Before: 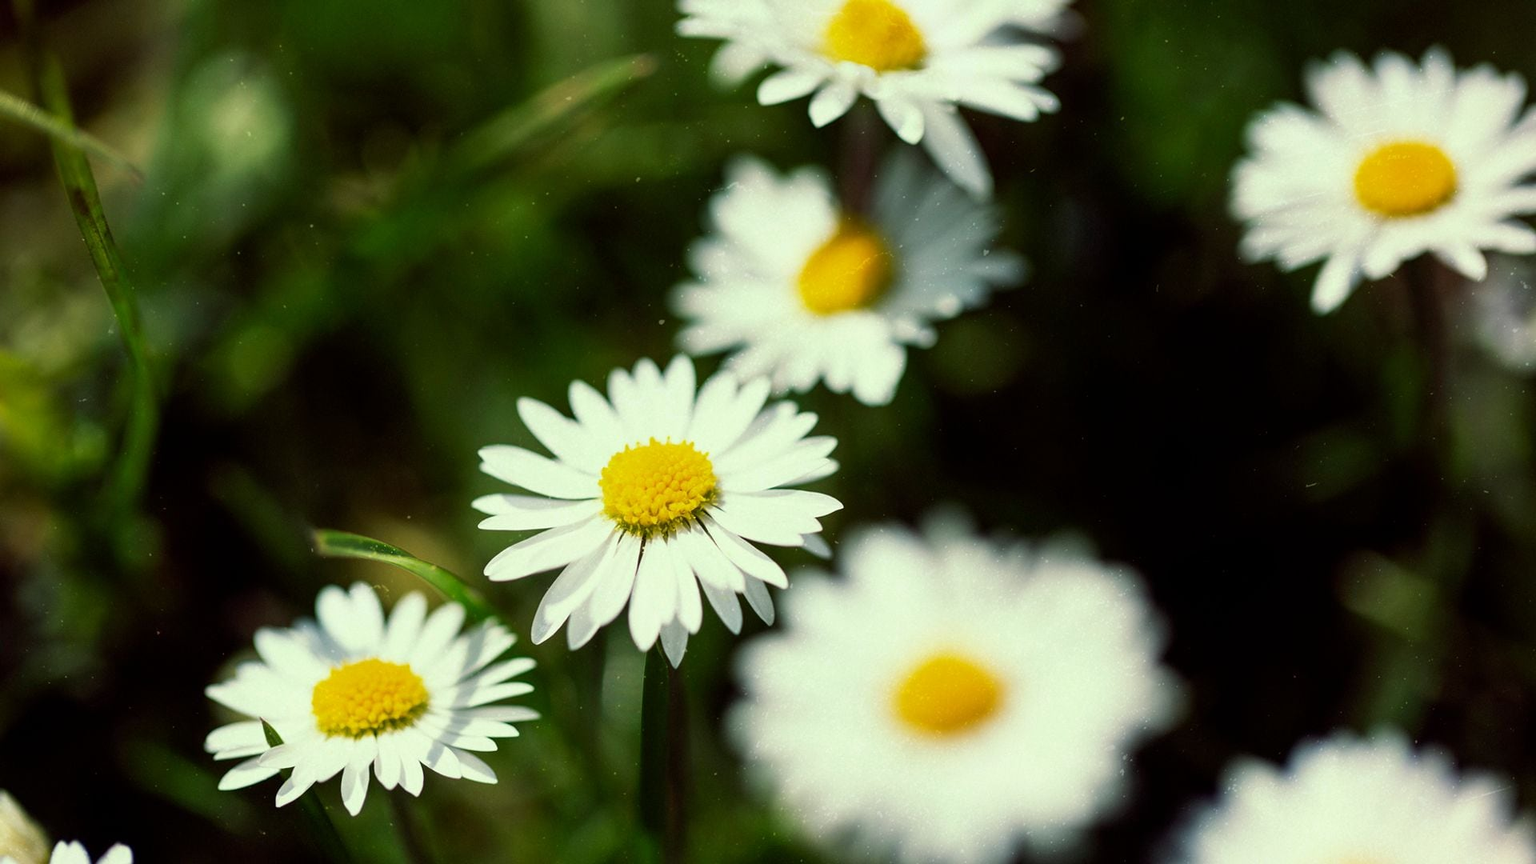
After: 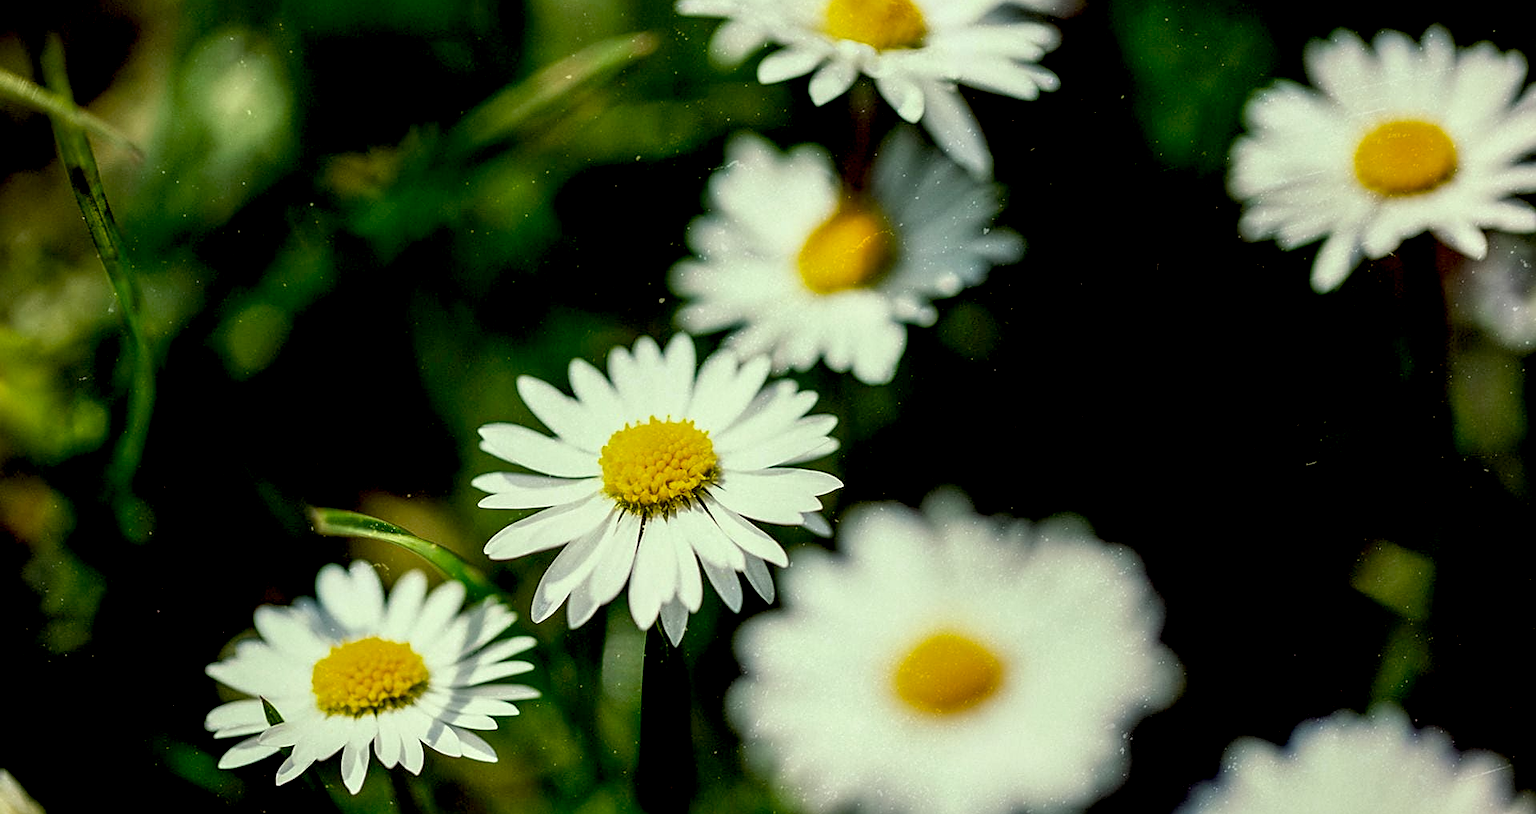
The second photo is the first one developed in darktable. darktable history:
crop and rotate: top 2.655%, bottom 3.076%
local contrast: detail 142%
sharpen: radius 1.979
exposure: black level correction 0.017, exposure -0.008 EV, compensate highlight preservation false
